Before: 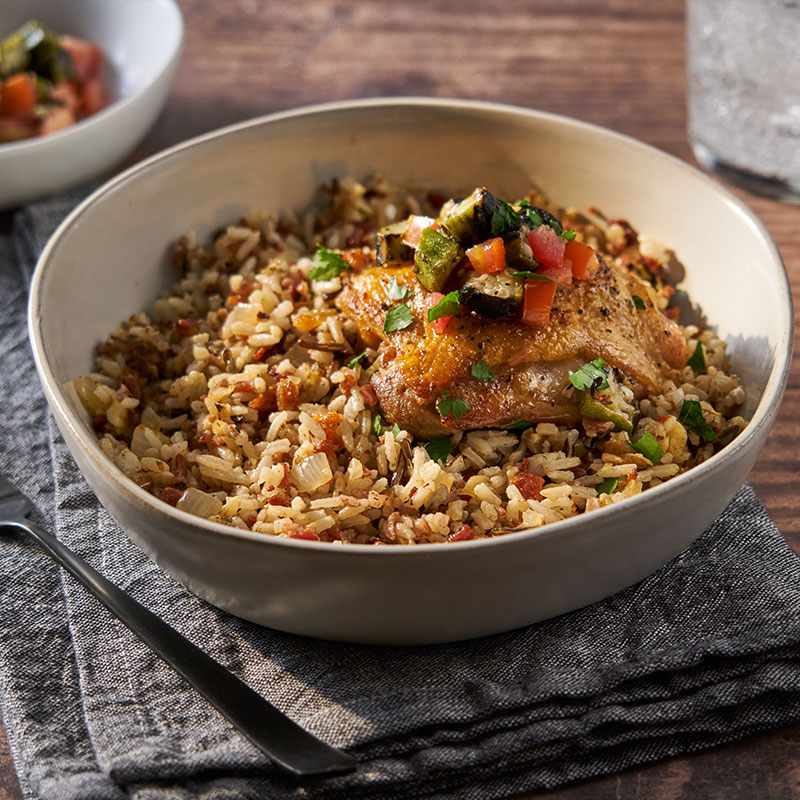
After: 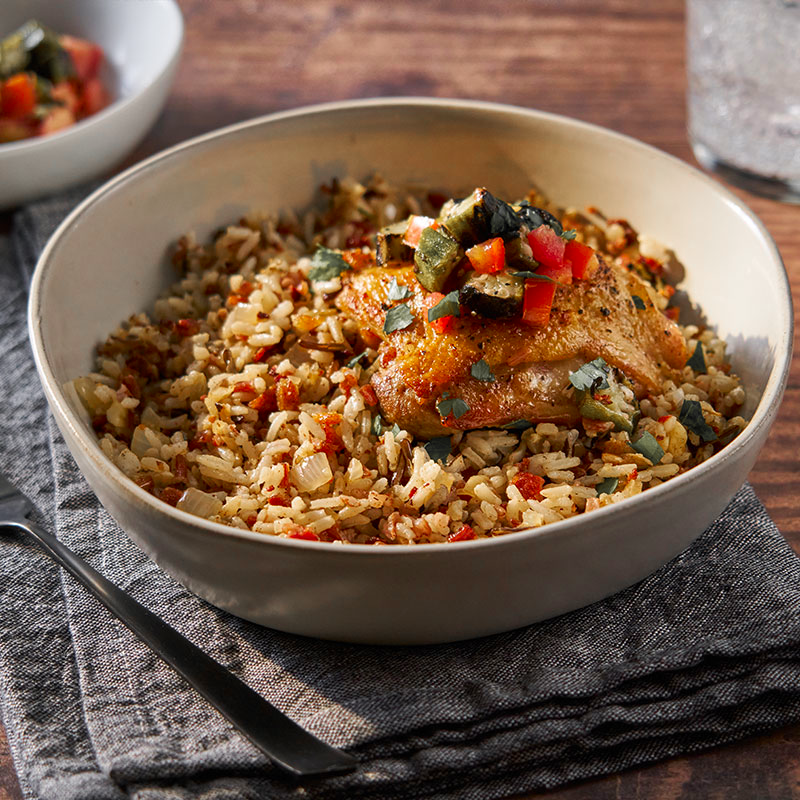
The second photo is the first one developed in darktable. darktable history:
color zones: curves: ch1 [(0, 0.679) (0.143, 0.647) (0.286, 0.261) (0.378, -0.011) (0.571, 0.396) (0.714, 0.399) (0.857, 0.406) (1, 0.679)]
